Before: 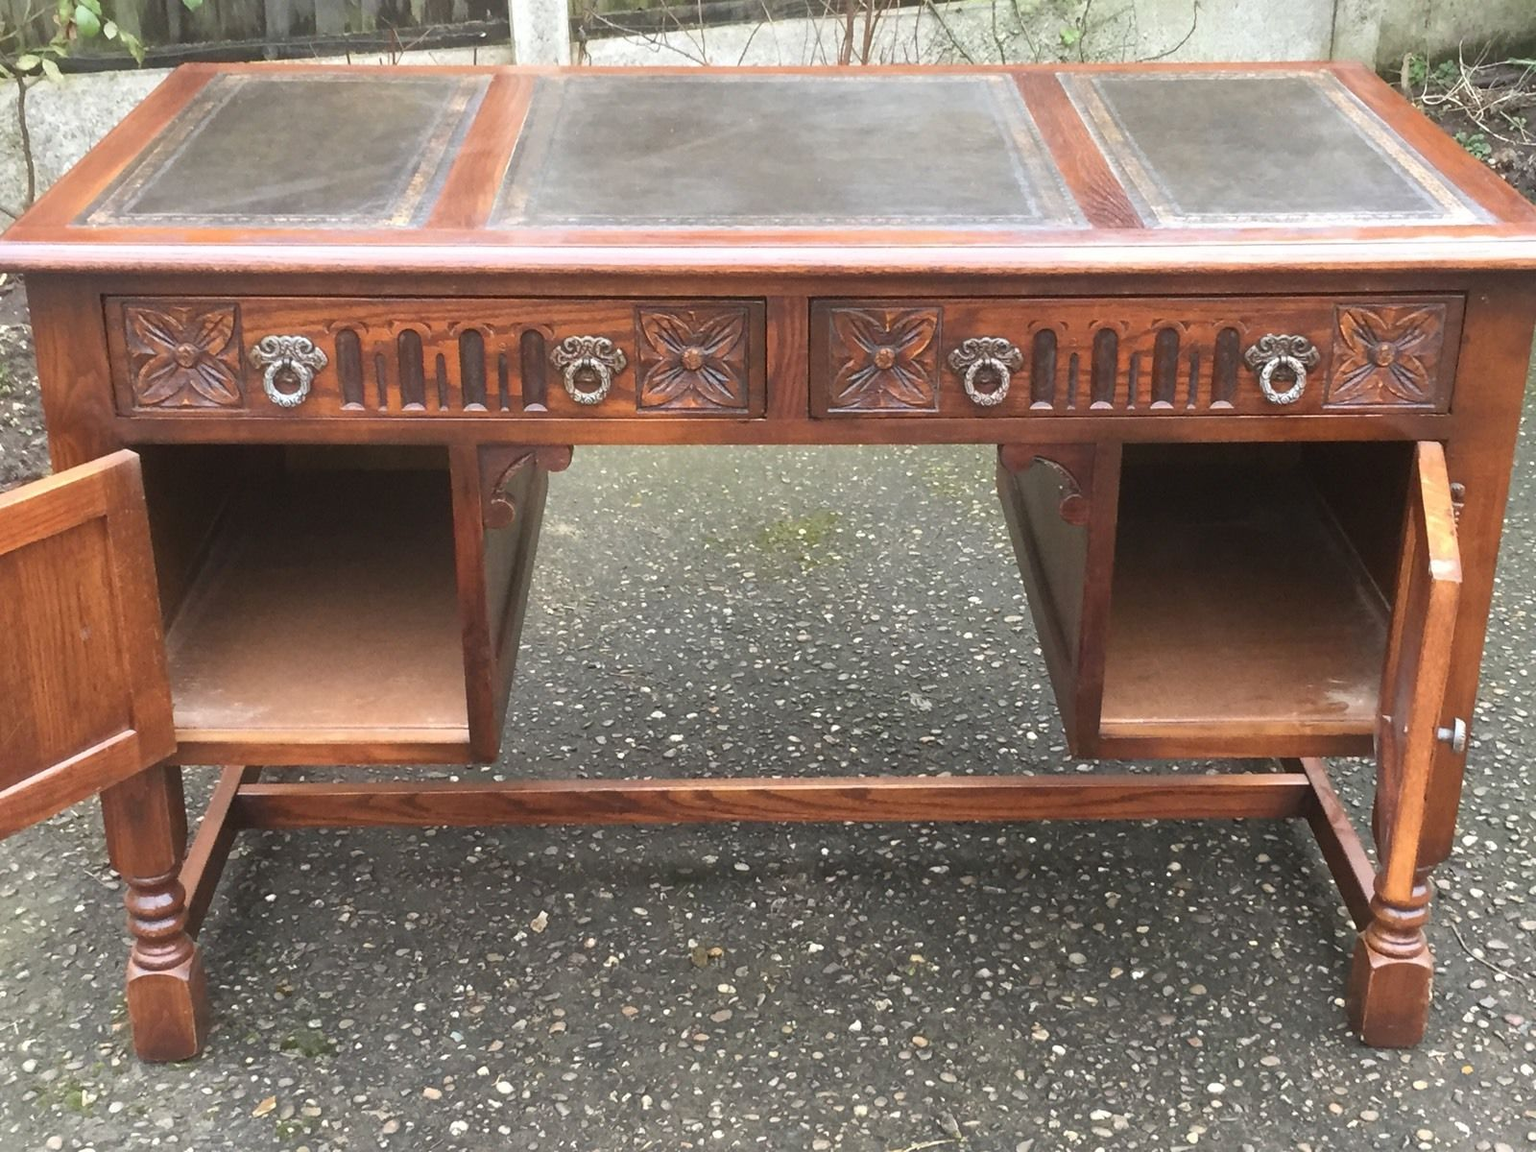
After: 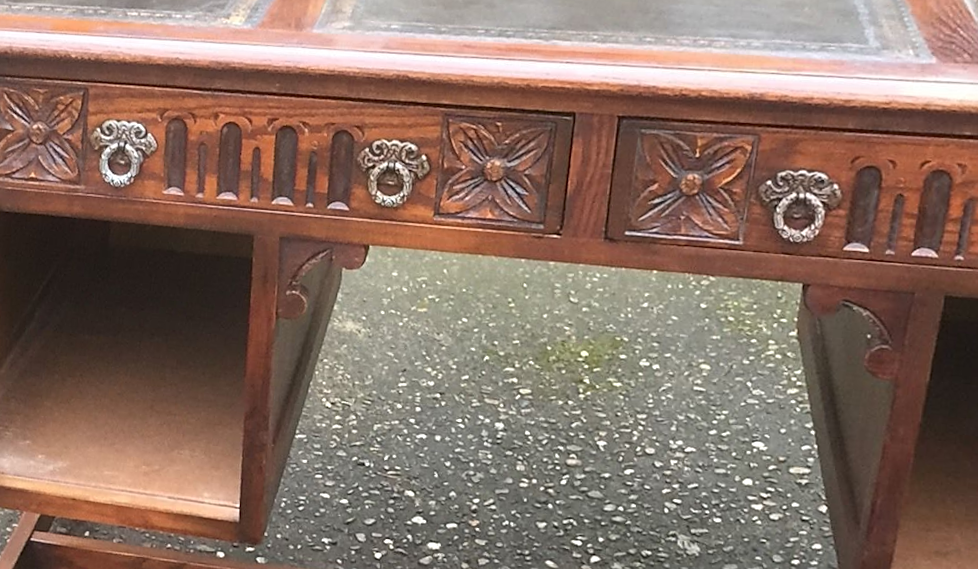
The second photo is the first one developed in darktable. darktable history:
rotate and perspective: rotation 1.69°, lens shift (vertical) -0.023, lens shift (horizontal) -0.291, crop left 0.025, crop right 0.988, crop top 0.092, crop bottom 0.842
sharpen: on, module defaults
crop and rotate: angle -4.99°, left 2.122%, top 6.945%, right 27.566%, bottom 30.519%
